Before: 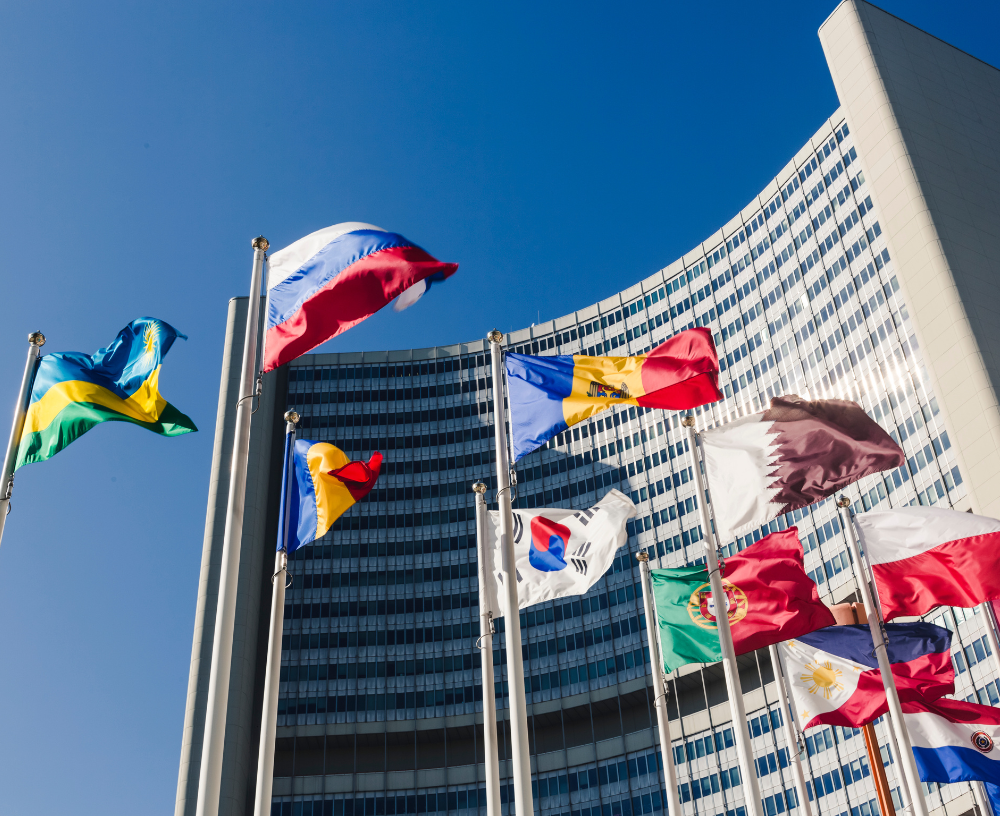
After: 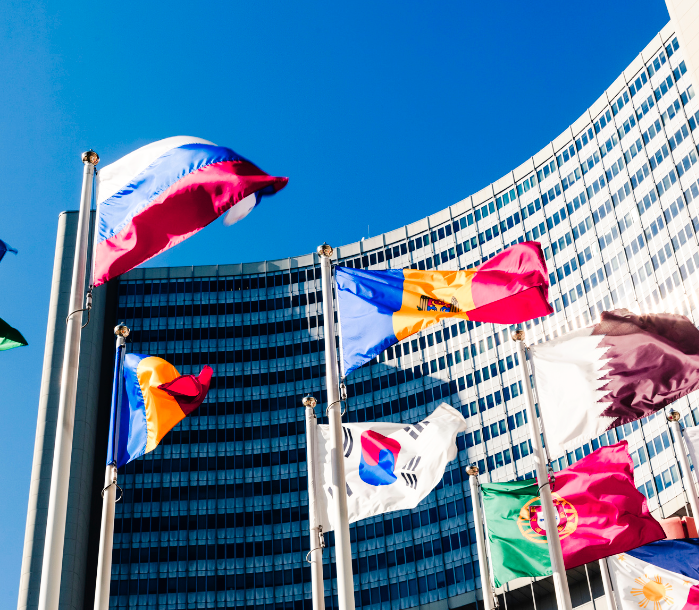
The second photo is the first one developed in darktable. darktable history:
tone curve: curves: ch0 [(0, 0) (0.003, 0) (0.011, 0.002) (0.025, 0.004) (0.044, 0.007) (0.069, 0.015) (0.1, 0.025) (0.136, 0.04) (0.177, 0.09) (0.224, 0.152) (0.277, 0.239) (0.335, 0.335) (0.399, 0.43) (0.468, 0.524) (0.543, 0.621) (0.623, 0.712) (0.709, 0.792) (0.801, 0.871) (0.898, 0.951) (1, 1)], preserve colors none
exposure: exposure 0.131 EV, compensate highlight preservation false
color zones: curves: ch1 [(0.263, 0.53) (0.376, 0.287) (0.487, 0.512) (0.748, 0.547) (1, 0.513)]; ch2 [(0.262, 0.45) (0.751, 0.477)], mix 31.98%
crop and rotate: left 17.046%, top 10.659%, right 12.989%, bottom 14.553%
